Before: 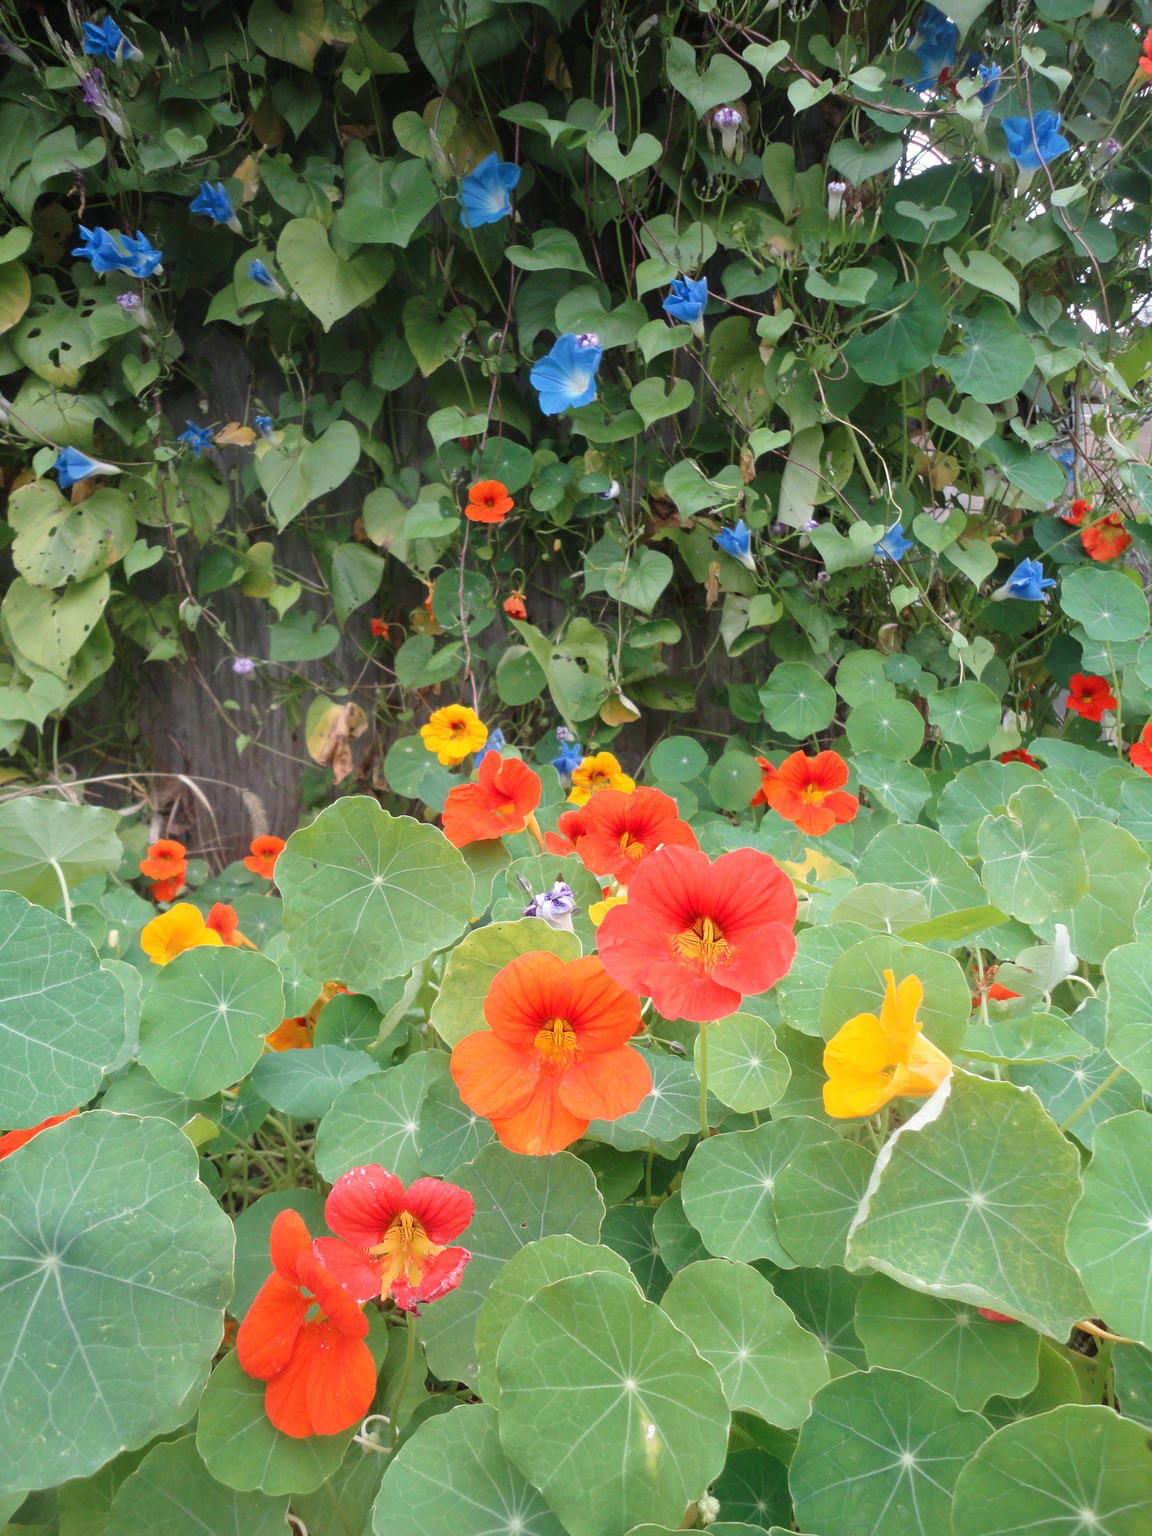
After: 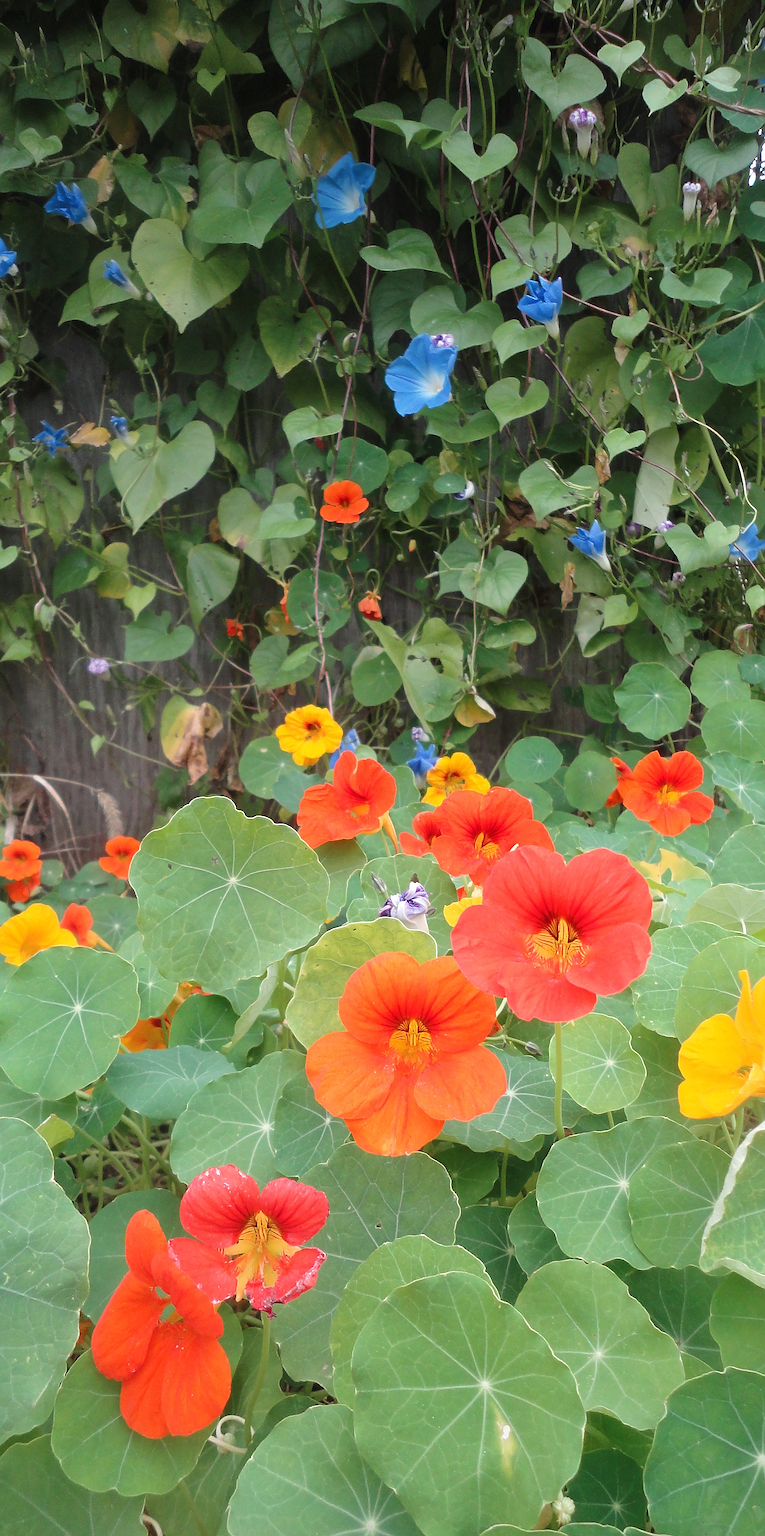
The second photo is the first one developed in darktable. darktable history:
sharpen: radius 1.39, amount 1.248, threshold 0.759
crop and rotate: left 12.627%, right 20.941%
